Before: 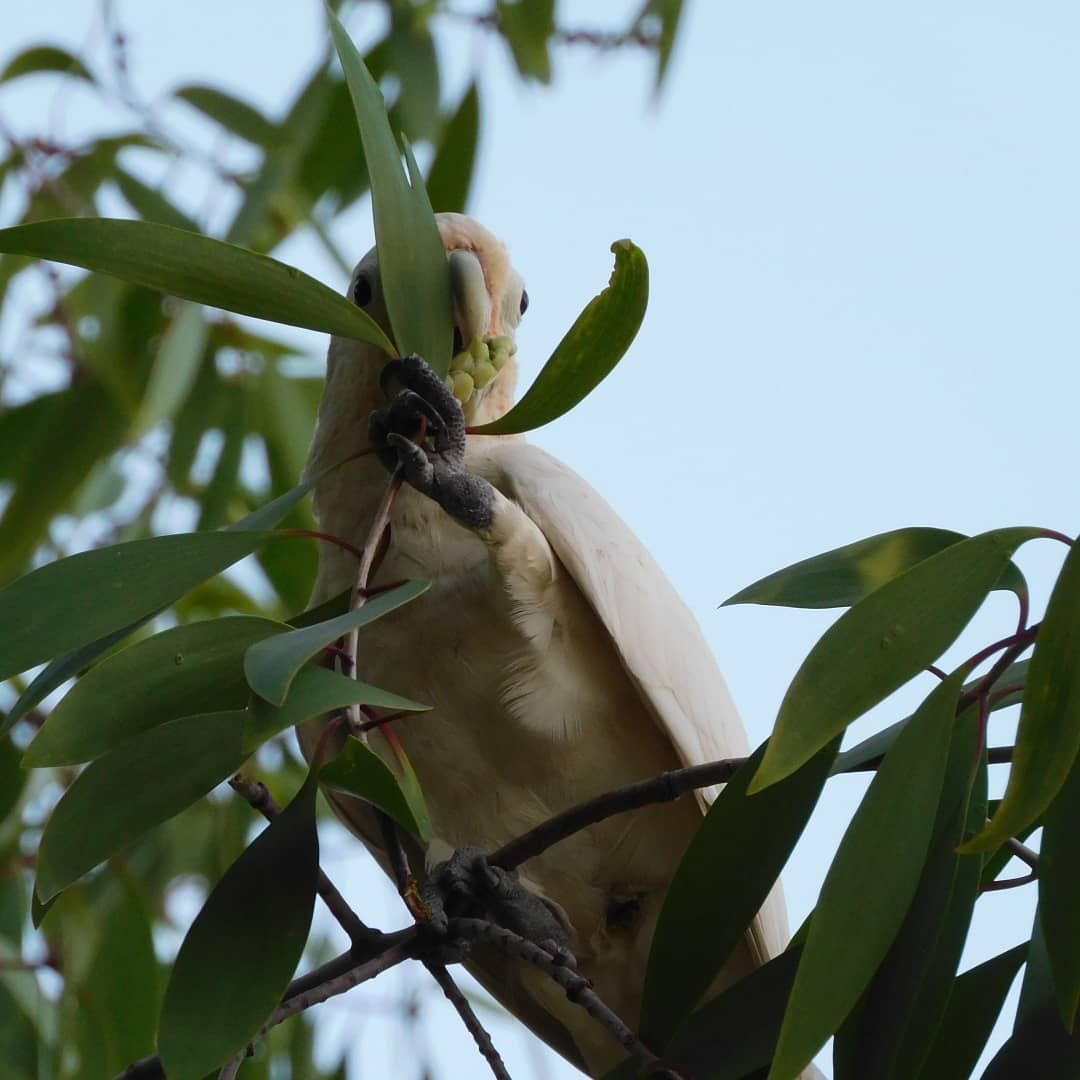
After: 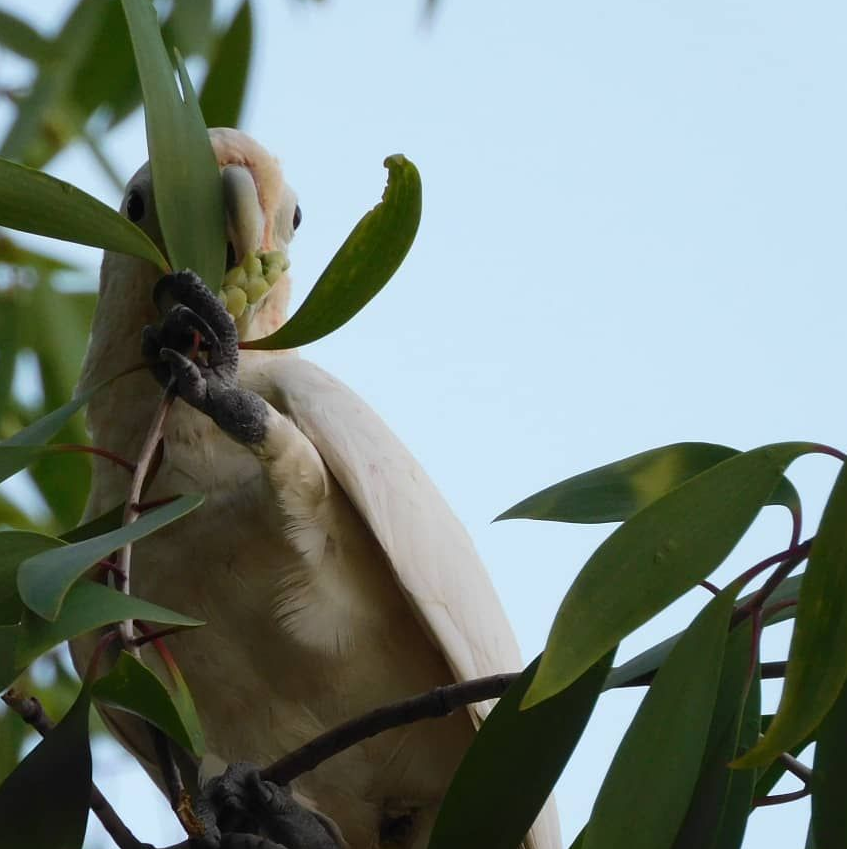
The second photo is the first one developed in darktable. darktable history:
crop and rotate: left 21.039%, top 7.894%, right 0.488%, bottom 13.459%
